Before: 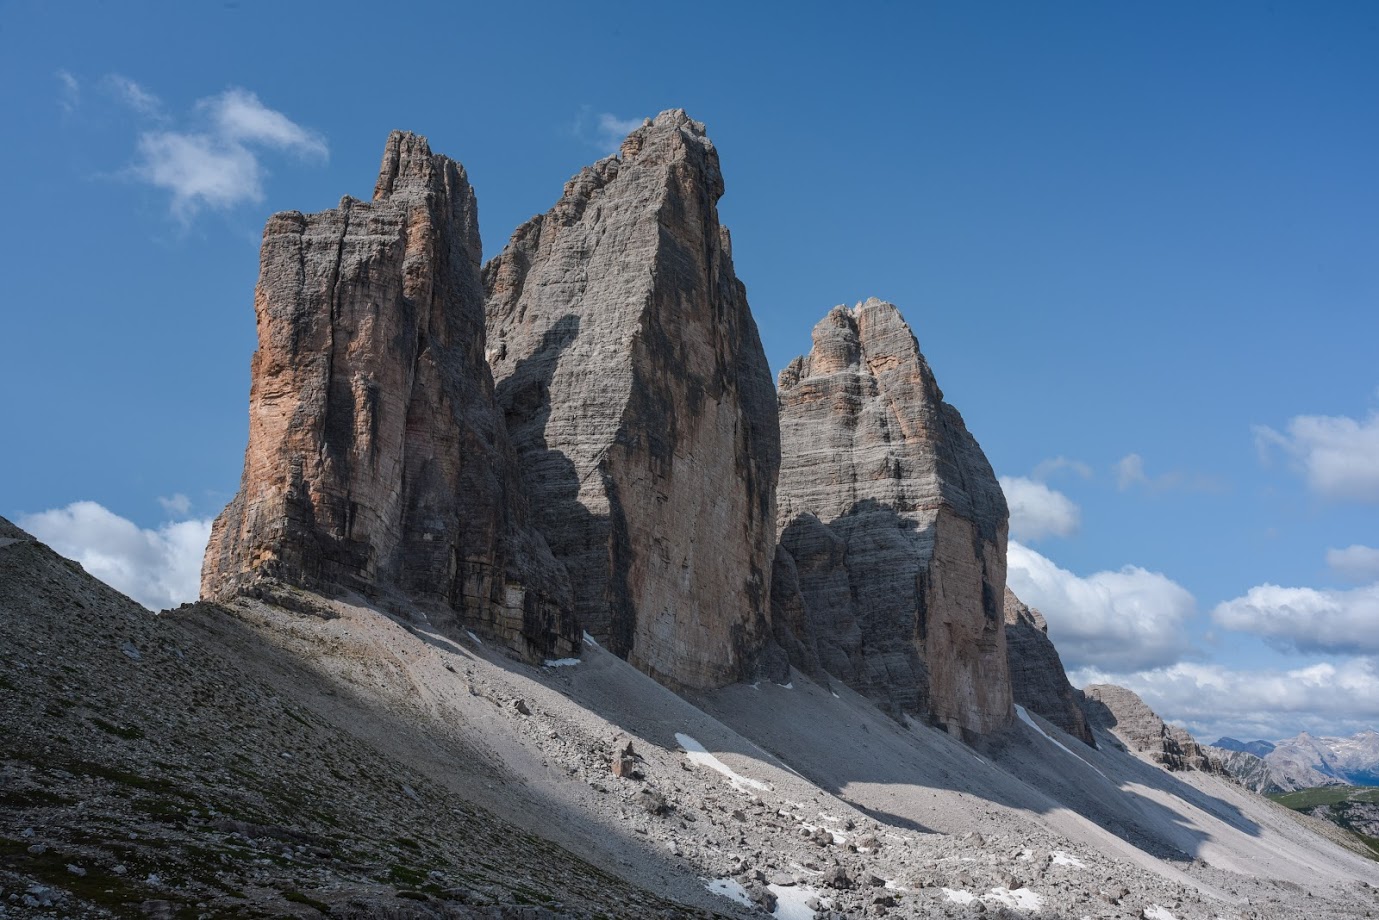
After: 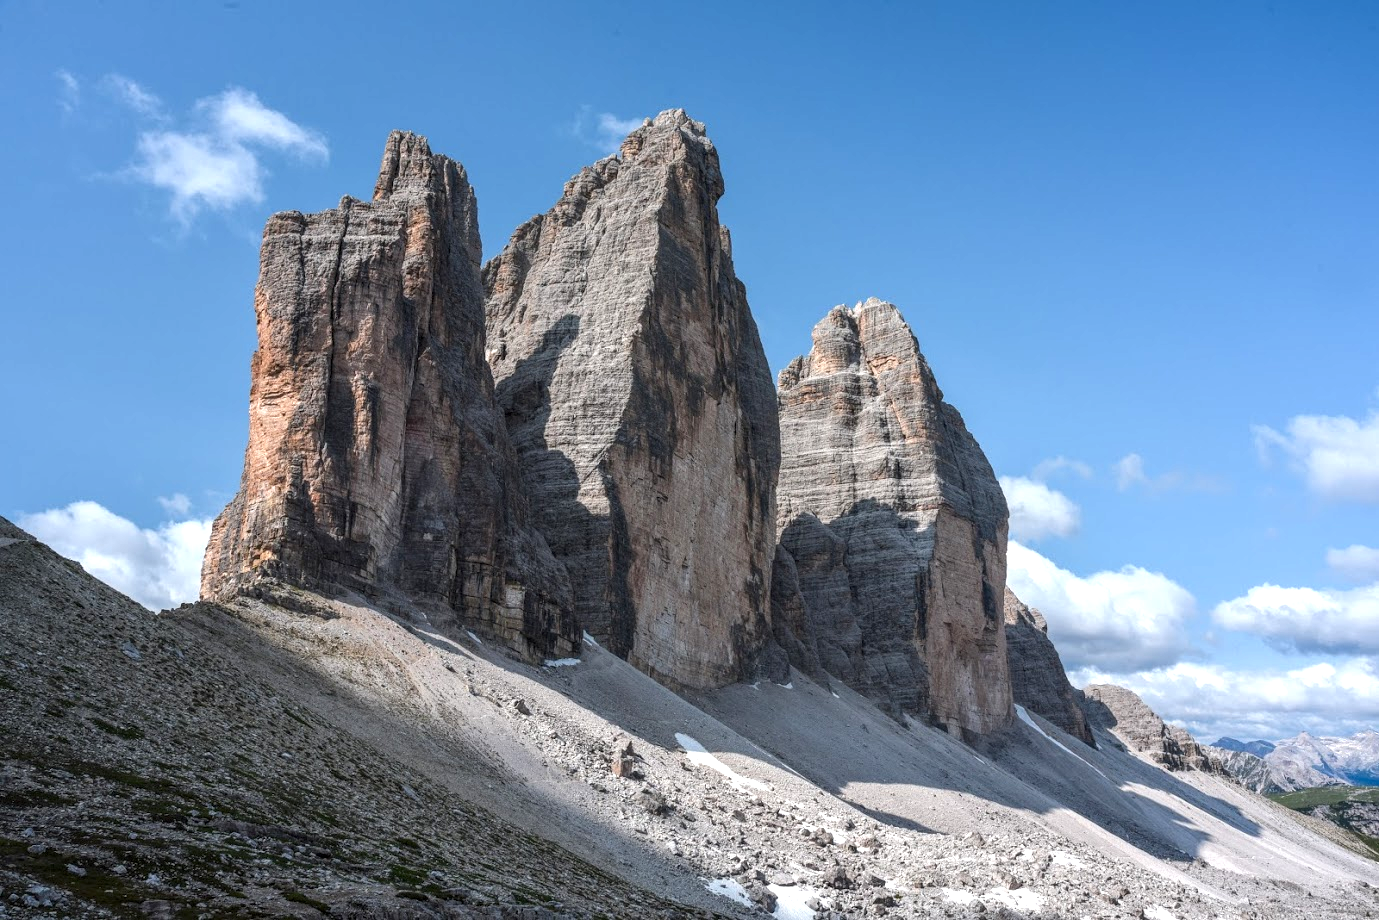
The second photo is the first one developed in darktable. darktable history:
exposure: black level correction 0, exposure 0.692 EV, compensate exposure bias true, compensate highlight preservation false
local contrast: on, module defaults
